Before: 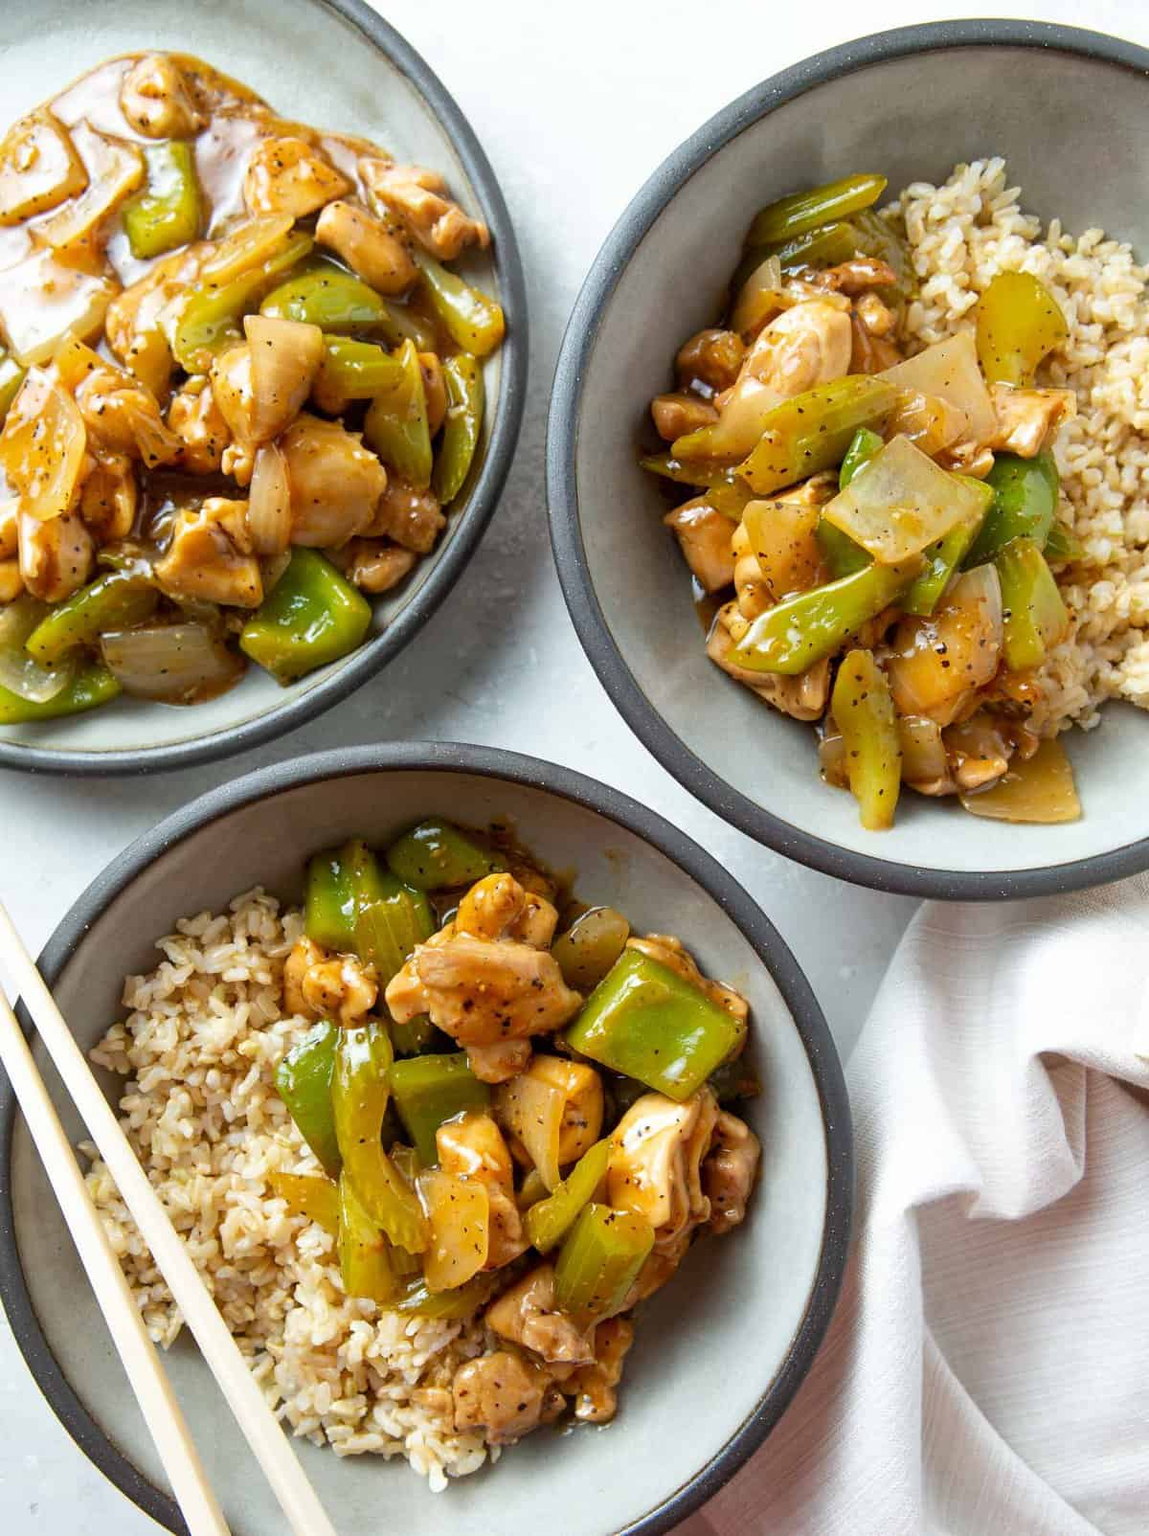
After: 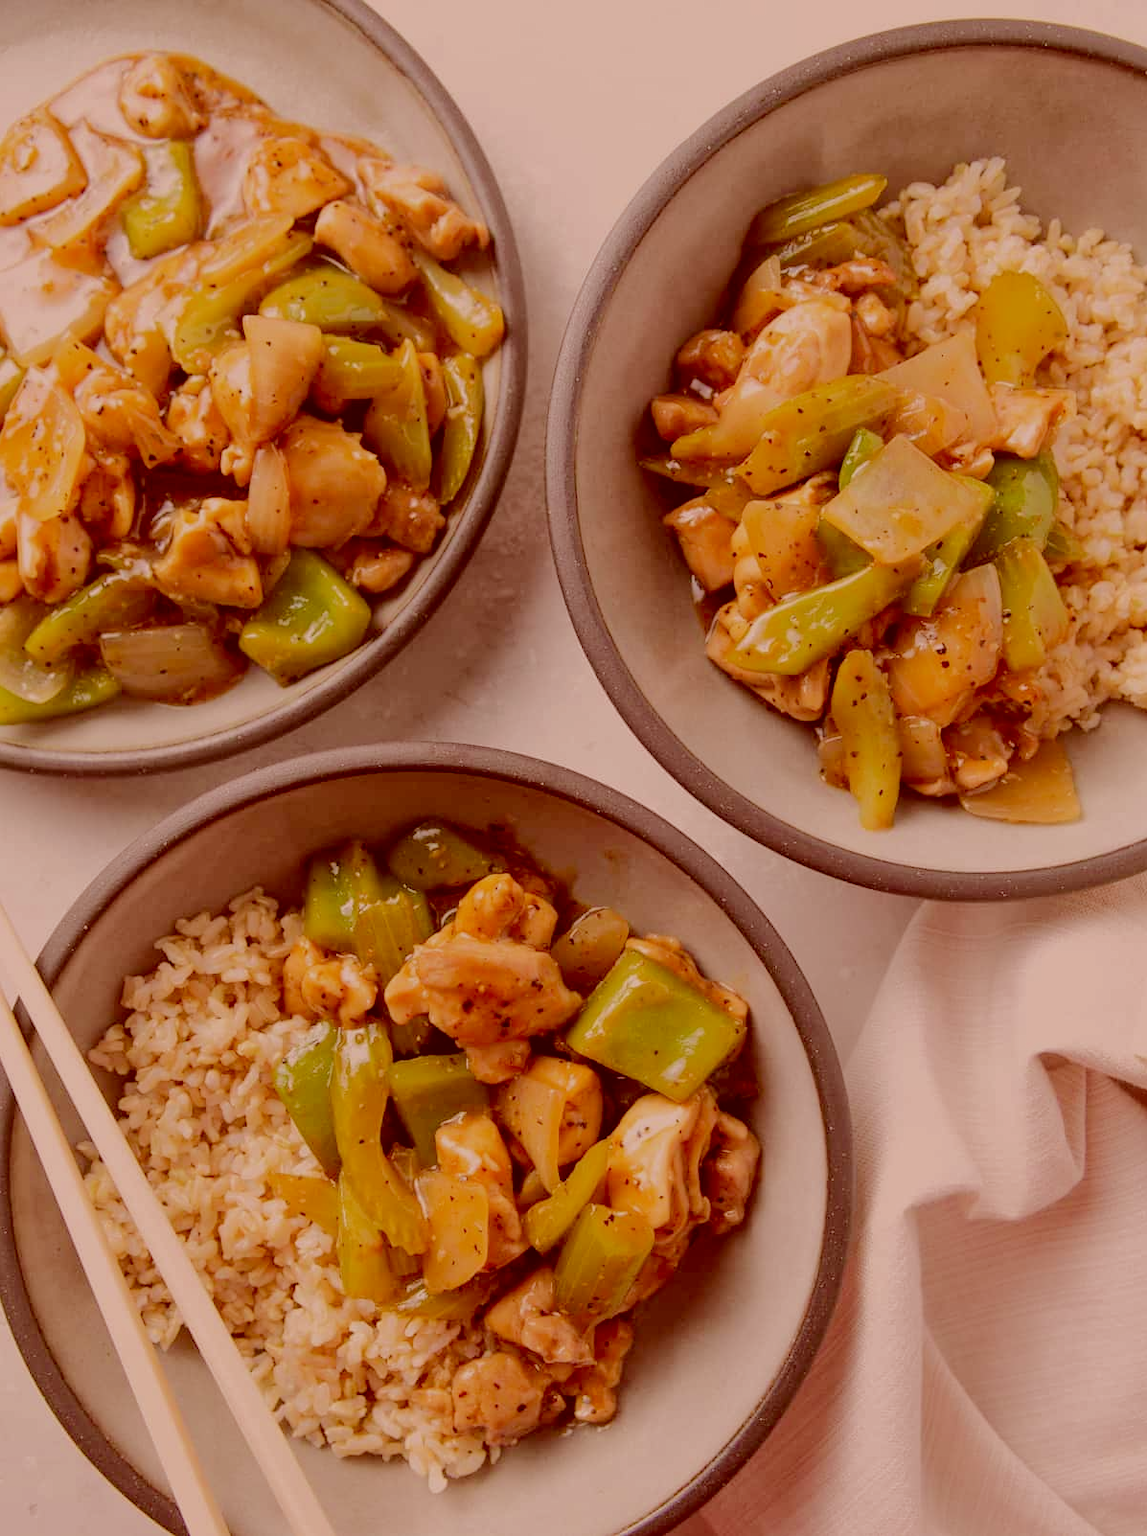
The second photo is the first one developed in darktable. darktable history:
color correction: highlights a* 9.57, highlights b* 9.04, shadows a* 39.72, shadows b* 39.99, saturation 0.781
crop and rotate: left 0.113%, bottom 0.003%
tone equalizer: -8 EV -0.036 EV, -7 EV 0.03 EV, -6 EV -0.008 EV, -5 EV 0.007 EV, -4 EV -0.03 EV, -3 EV -0.233 EV, -2 EV -0.635 EV, -1 EV -1 EV, +0 EV -0.997 EV, edges refinement/feathering 500, mask exposure compensation -1.57 EV, preserve details no
